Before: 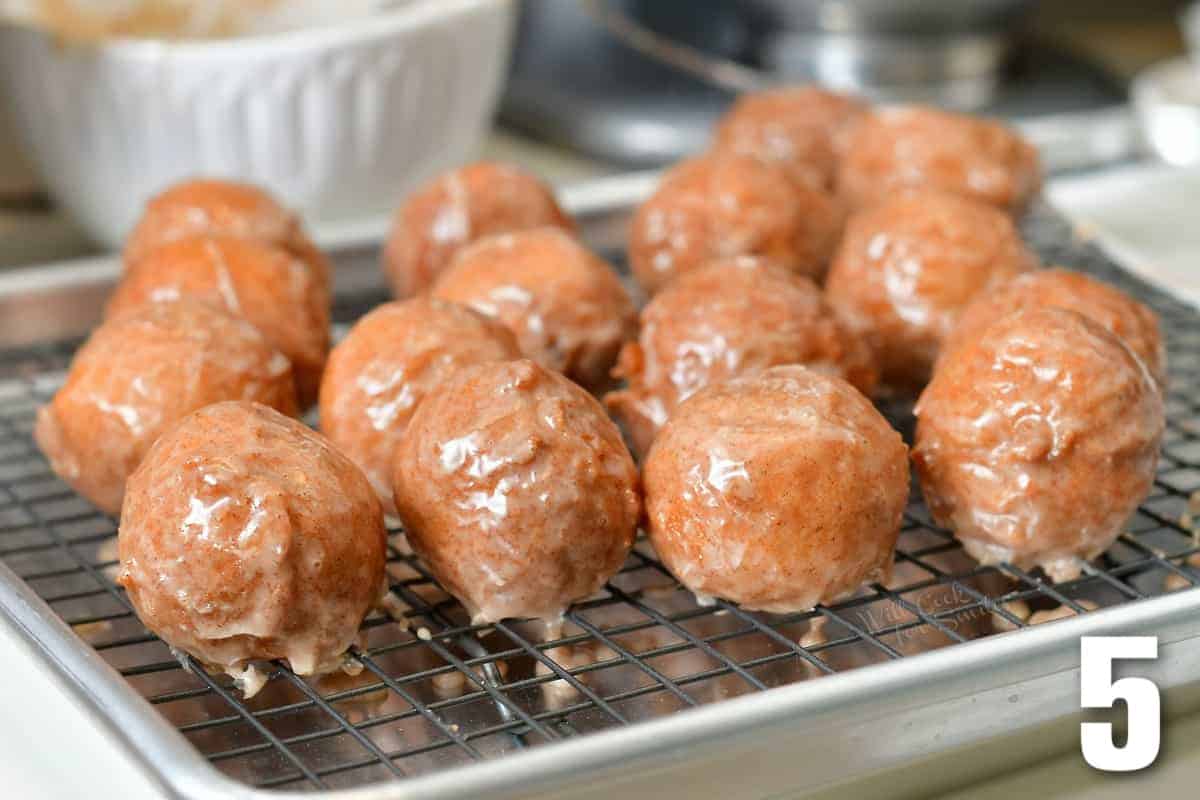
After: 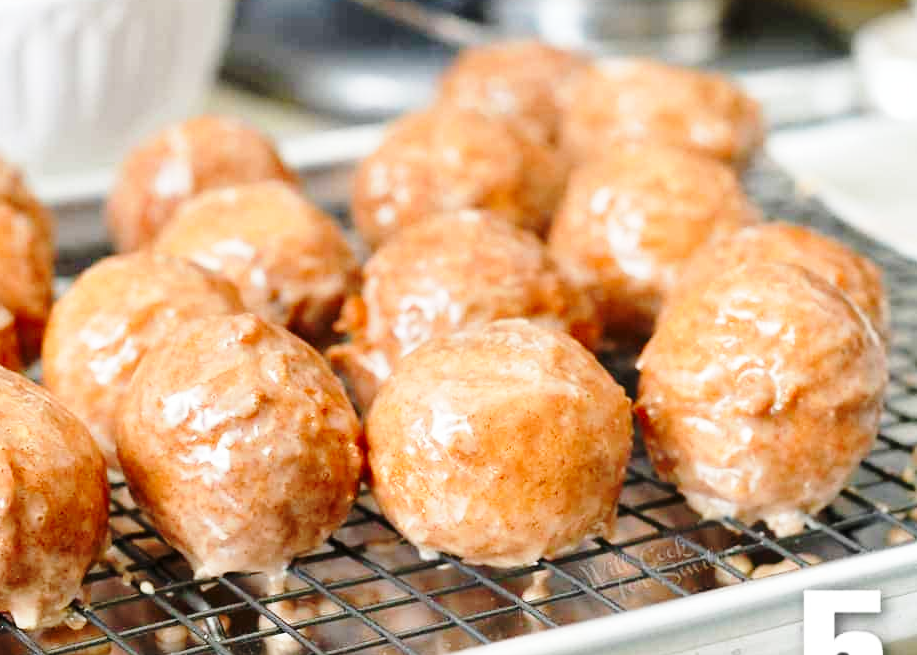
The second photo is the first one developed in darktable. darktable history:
crop: left 23.095%, top 5.827%, bottom 11.854%
base curve: curves: ch0 [(0, 0) (0.028, 0.03) (0.121, 0.232) (0.46, 0.748) (0.859, 0.968) (1, 1)], preserve colors none
